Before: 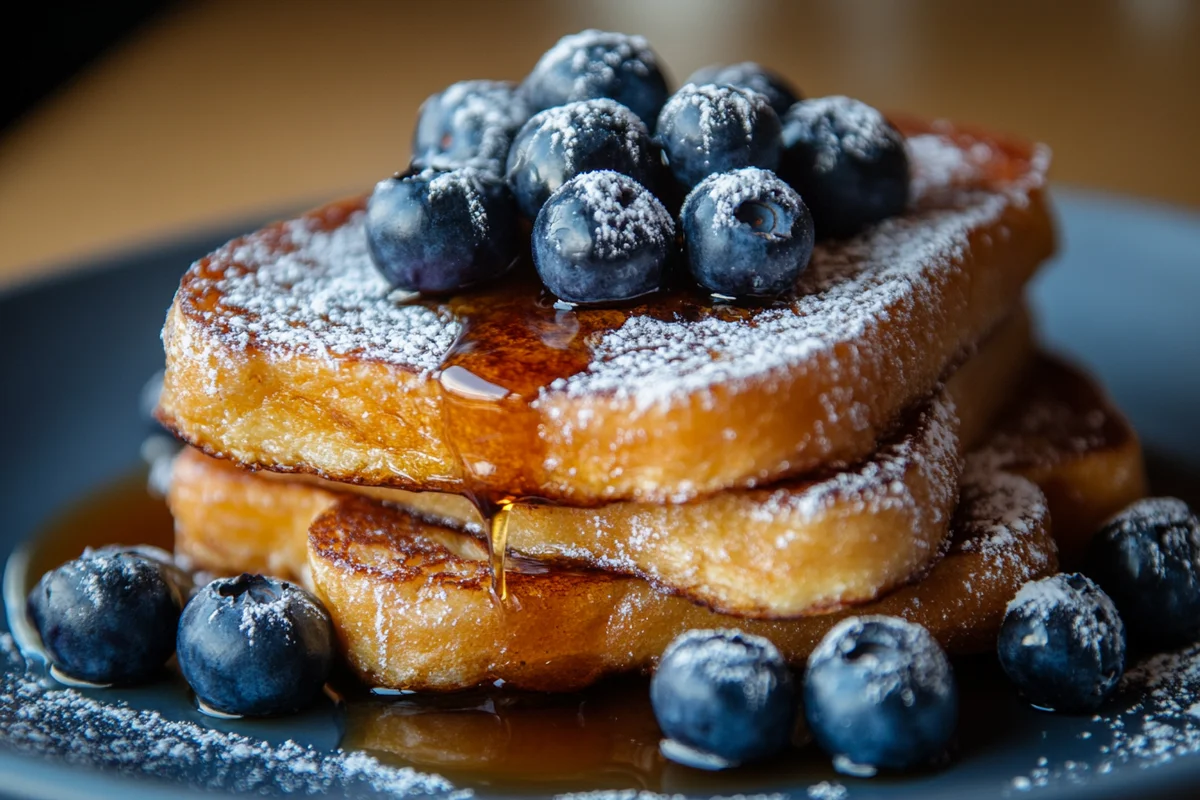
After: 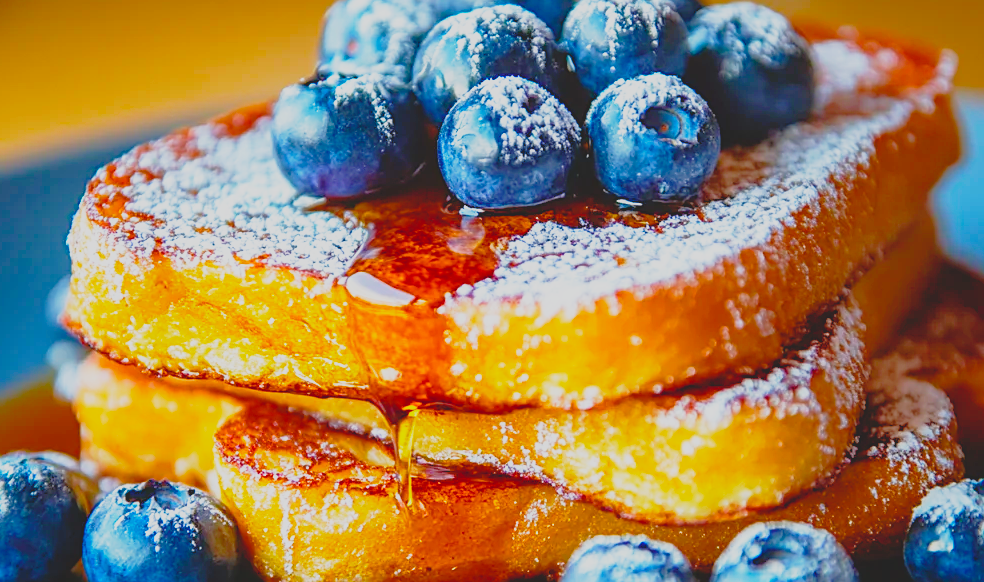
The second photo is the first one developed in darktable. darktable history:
sharpen: on, module defaults
base curve: curves: ch0 [(0, 0) (0.012, 0.01) (0.073, 0.168) (0.31, 0.711) (0.645, 0.957) (1, 1)], preserve colors none
contrast brightness saturation: contrast -0.28
rgb curve: curves: ch0 [(0, 0) (0.072, 0.166) (0.217, 0.293) (0.414, 0.42) (1, 1)], compensate middle gray true, preserve colors basic power
color balance rgb: linear chroma grading › global chroma 15%, perceptual saturation grading › global saturation 30%
crop: left 7.856%, top 11.836%, right 10.12%, bottom 15.387%
